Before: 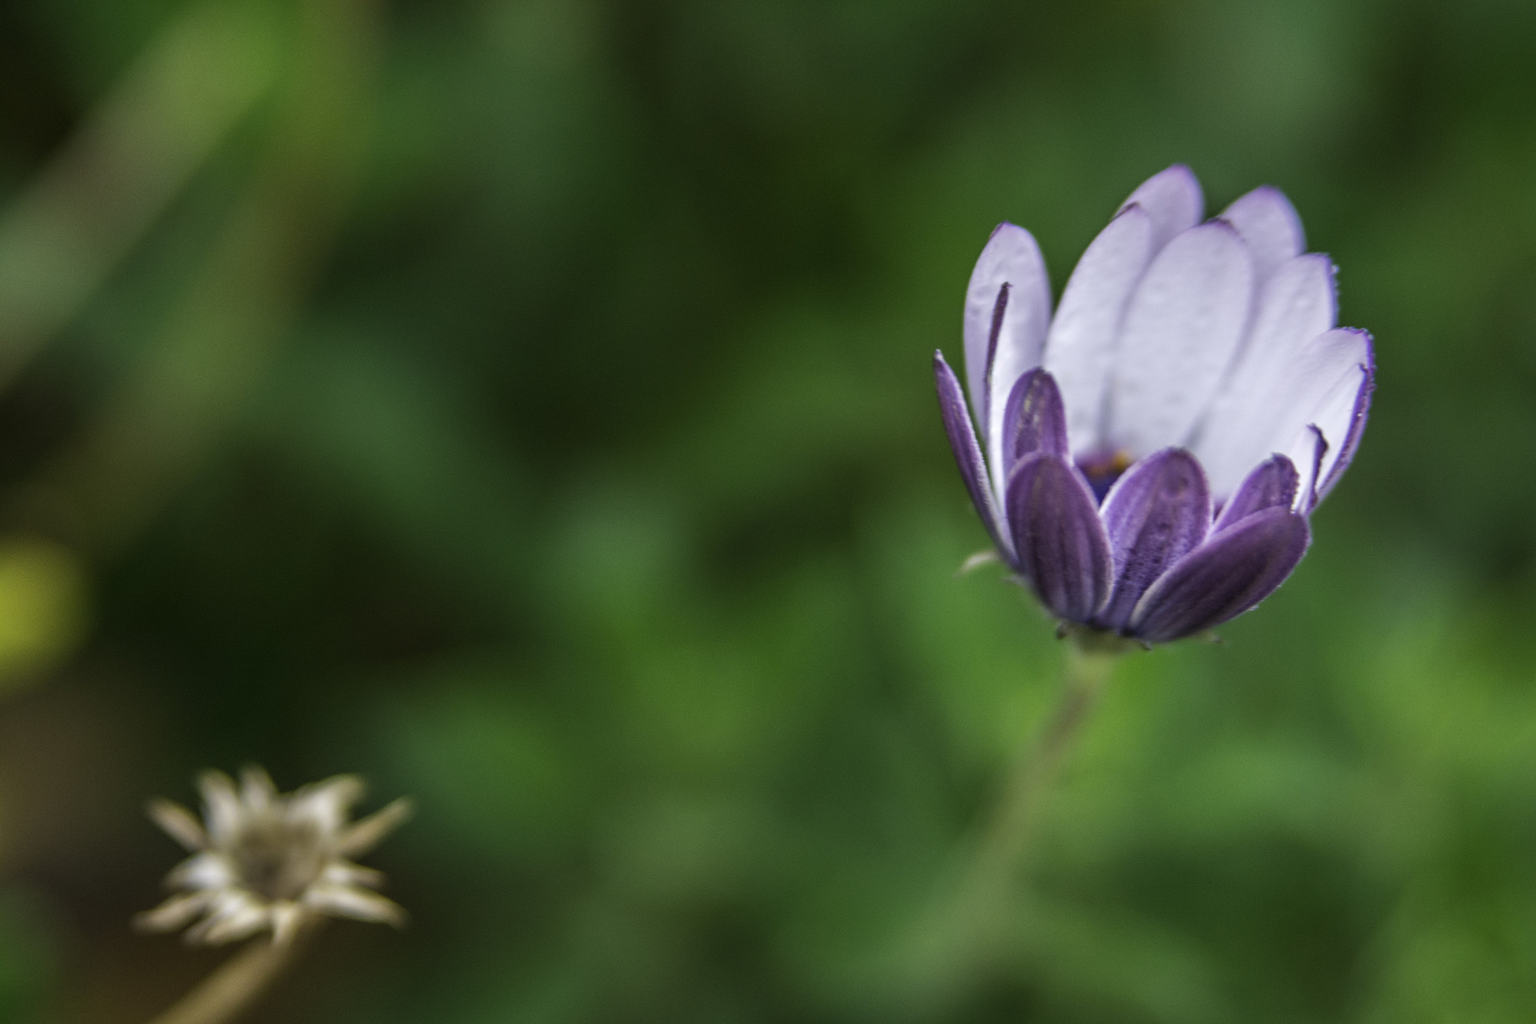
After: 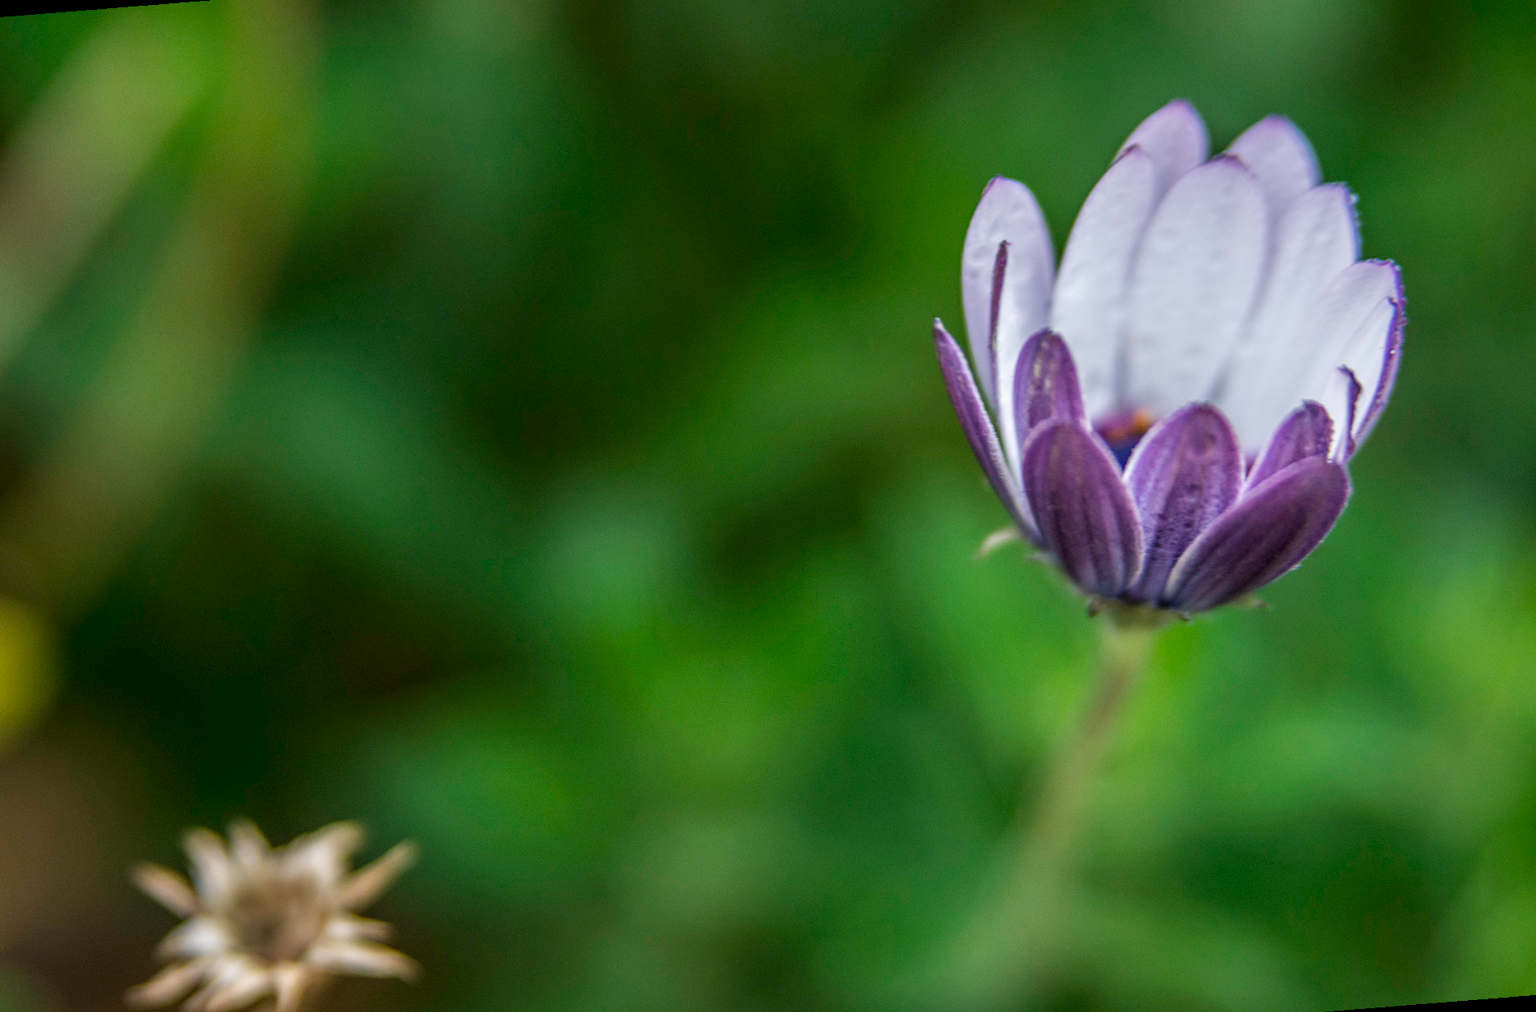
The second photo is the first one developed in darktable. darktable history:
local contrast: on, module defaults
rotate and perspective: rotation -4.57°, crop left 0.054, crop right 0.944, crop top 0.087, crop bottom 0.914
exposure: black level correction 0.001, exposure -0.2 EV, compensate highlight preservation false
